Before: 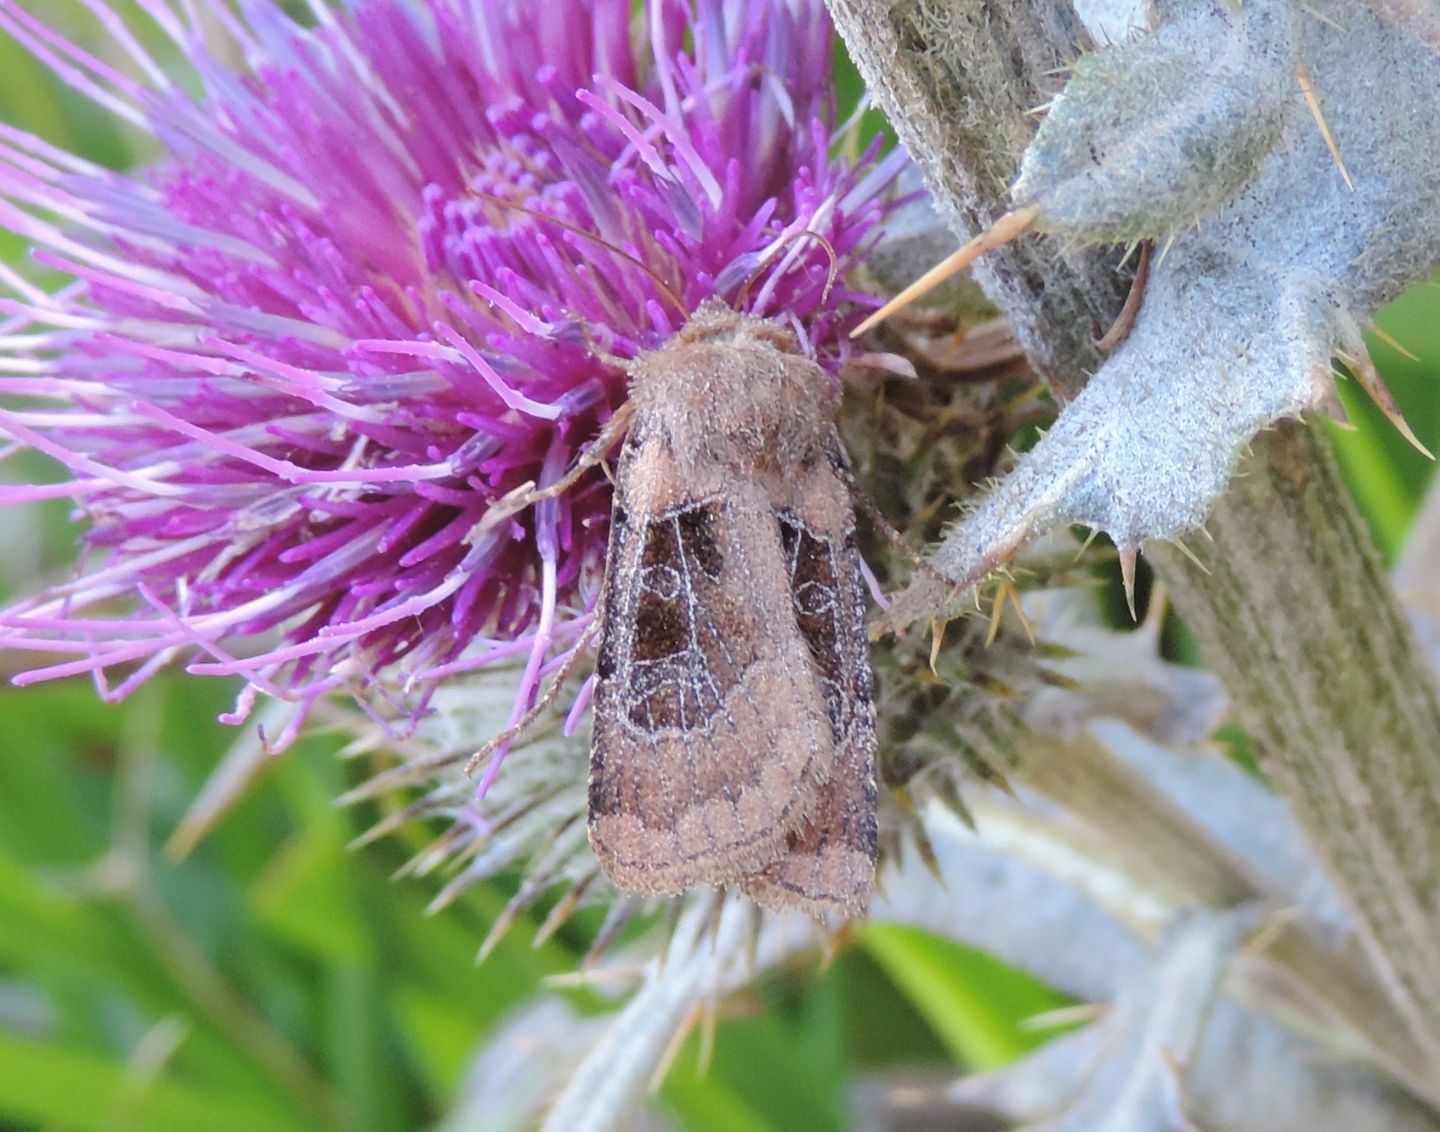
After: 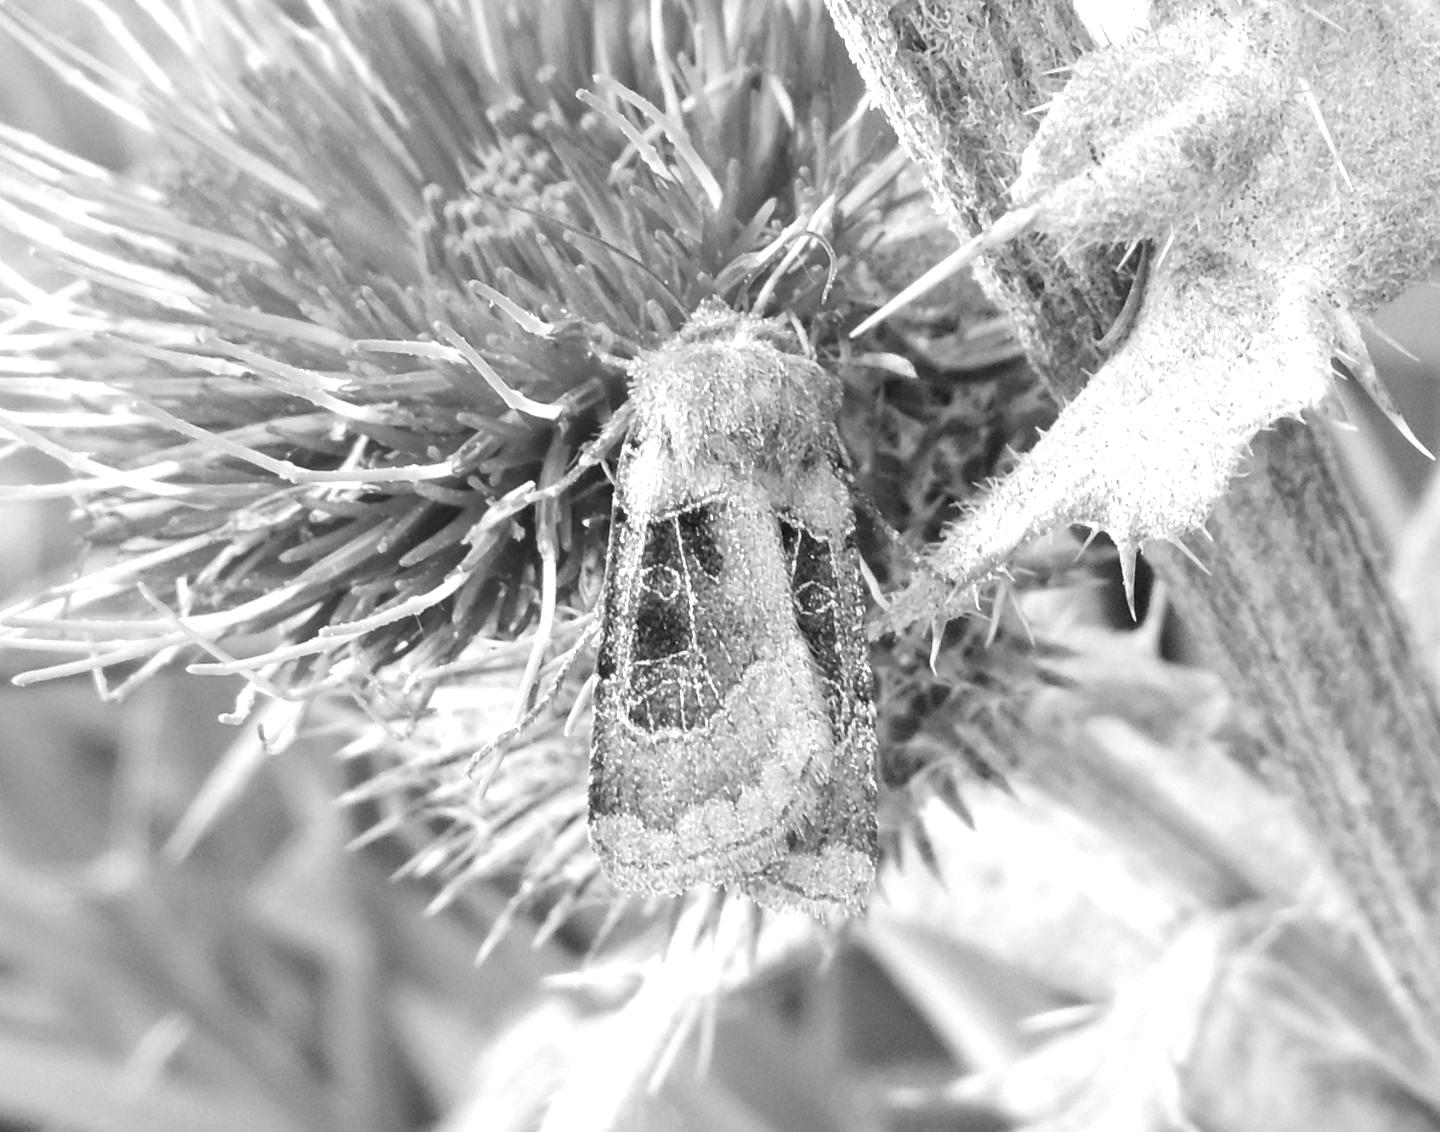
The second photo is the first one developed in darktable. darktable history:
white balance: red 0.967, blue 1.119, emerald 0.756
monochrome: a 32, b 64, size 2.3
color balance: contrast 10%
exposure: black level correction 0, exposure 0.7 EV, compensate highlight preservation false
